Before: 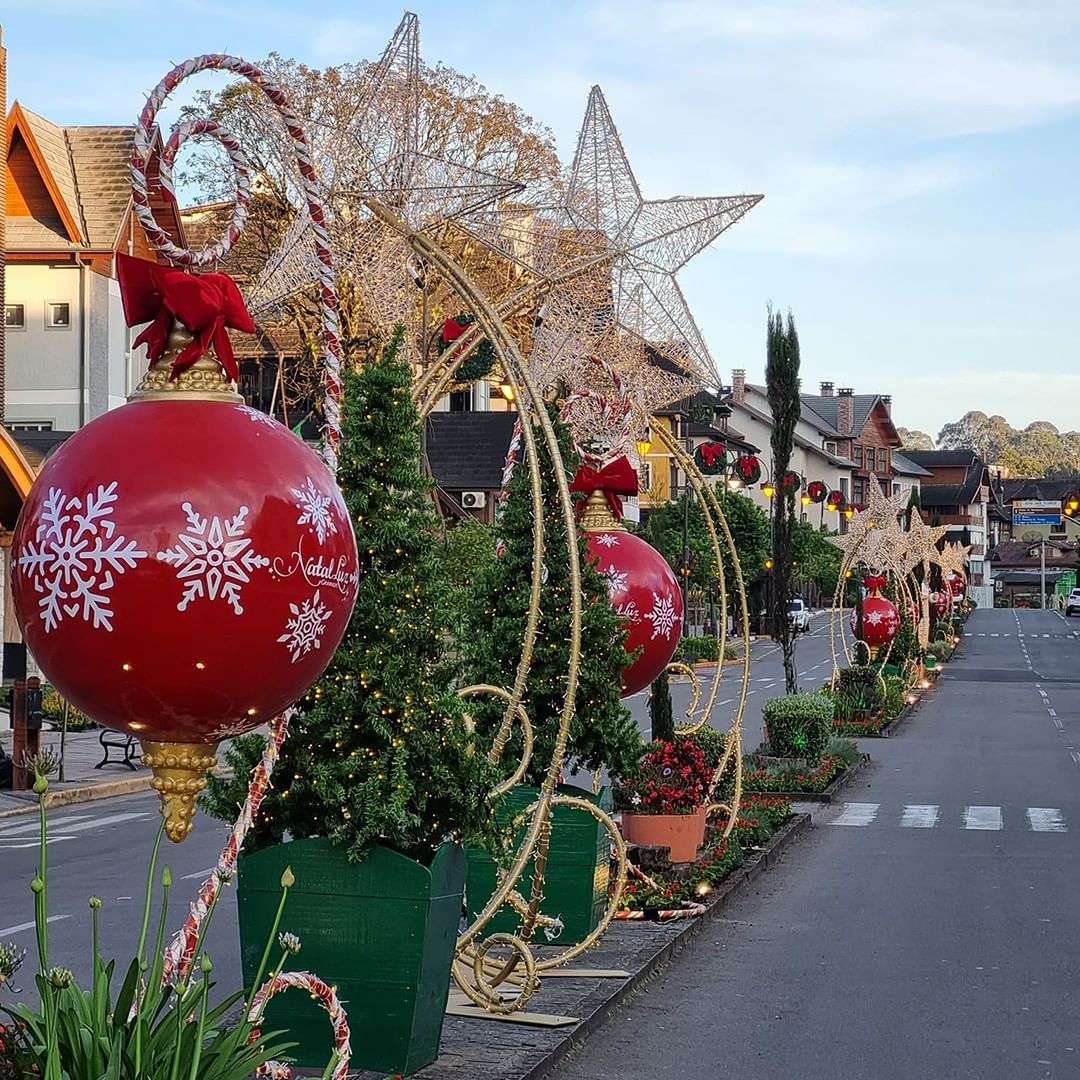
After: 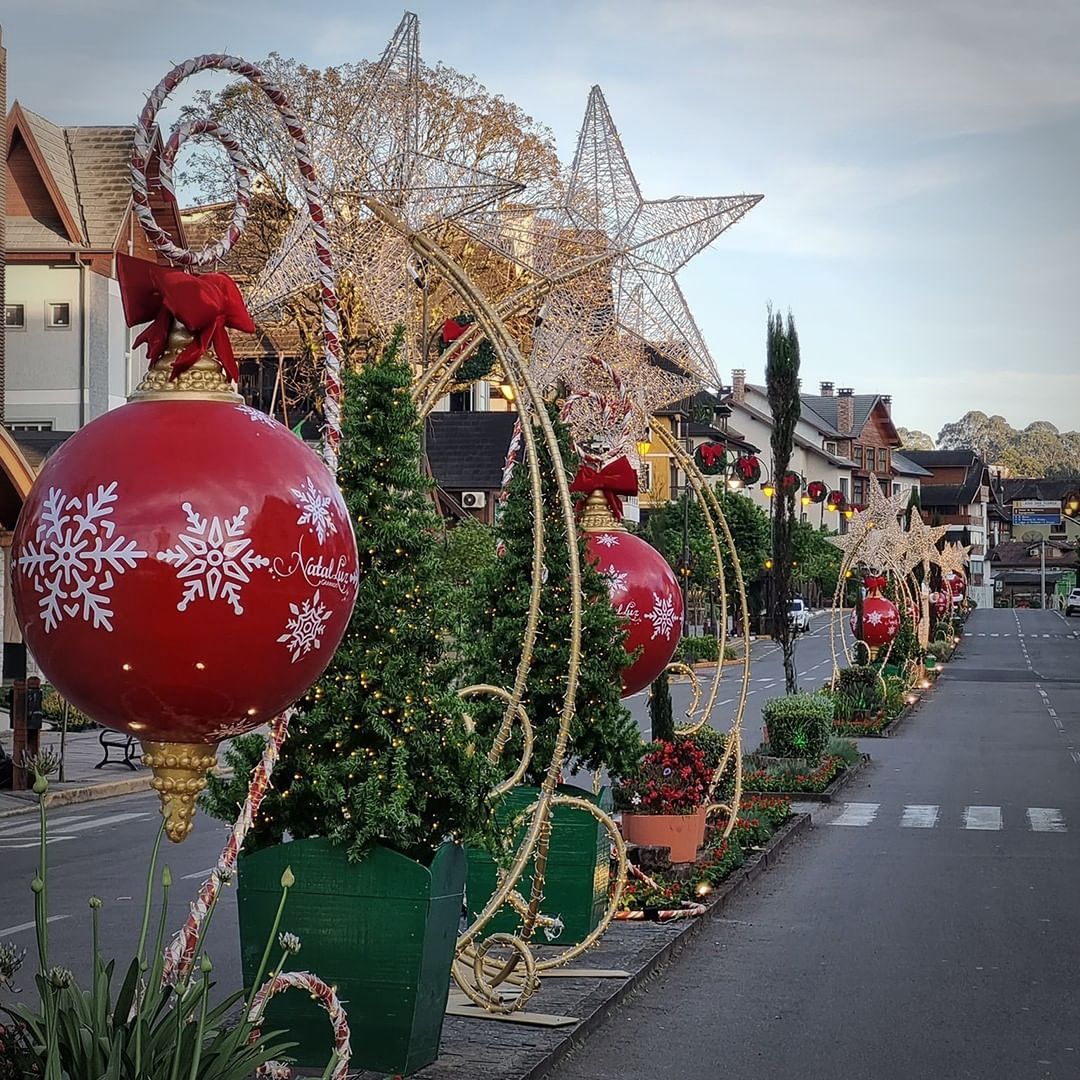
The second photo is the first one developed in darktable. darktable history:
contrast brightness saturation: saturation -0.04
vignetting: fall-off start 71.74%
rotate and perspective: crop left 0, crop top 0
